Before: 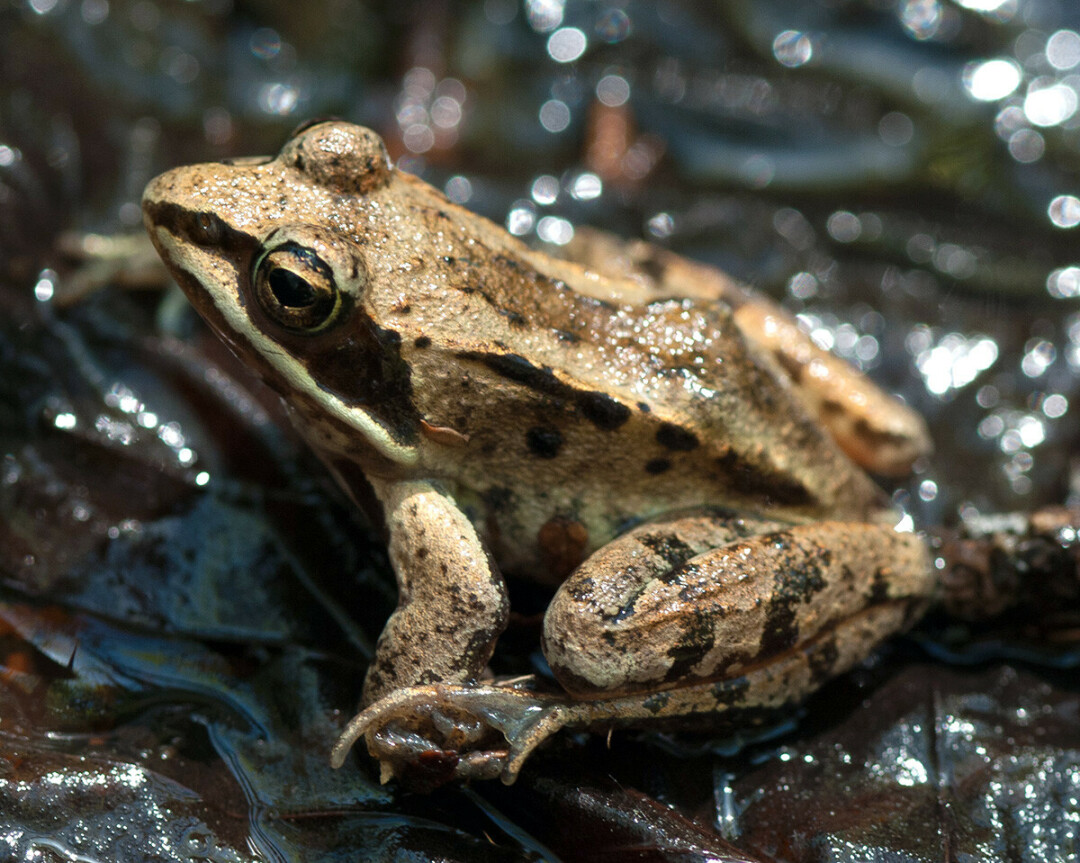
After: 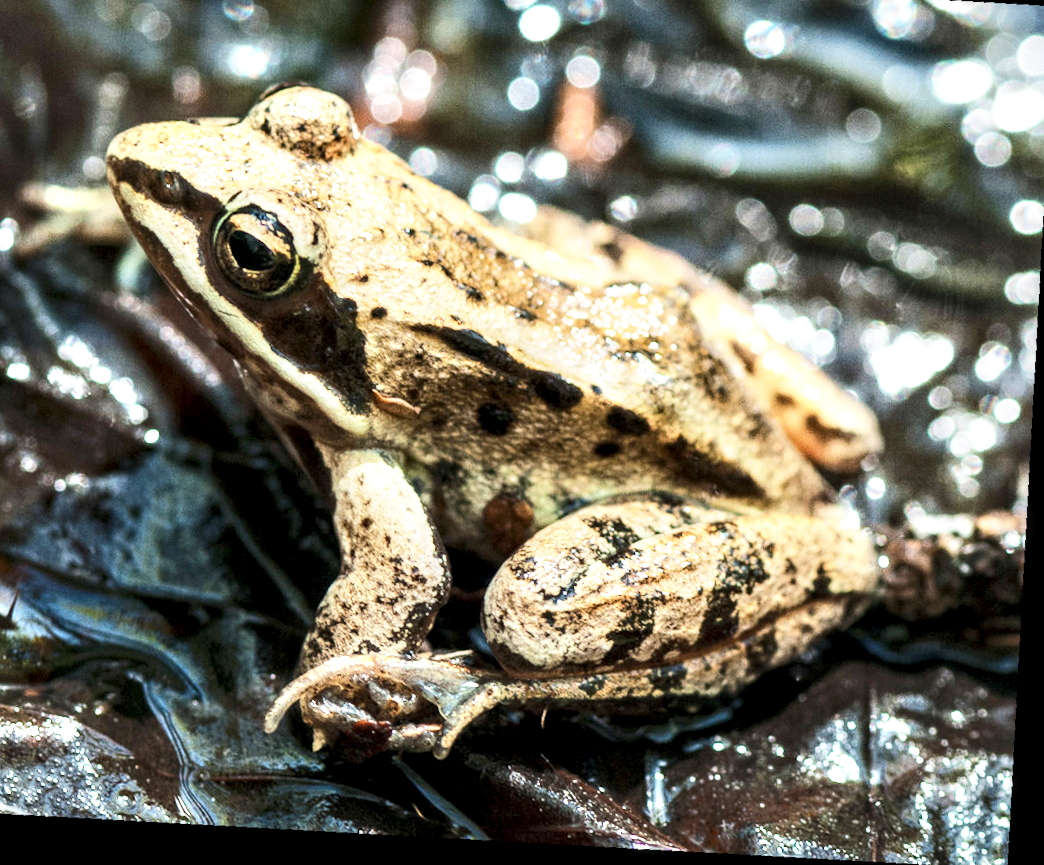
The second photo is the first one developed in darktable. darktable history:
crop and rotate: angle 1.96°, left 5.673%, top 5.673%
base curve: curves: ch0 [(0, 0) (0.088, 0.125) (0.176, 0.251) (0.354, 0.501) (0.613, 0.749) (1, 0.877)], preserve colors none
local contrast: highlights 60%, shadows 60%, detail 160%
exposure: exposure 0.564 EV, compensate highlight preservation false
rotate and perspective: rotation 5.12°, automatic cropping off
rgb curve: curves: ch0 [(0, 0) (0.284, 0.292) (0.505, 0.644) (1, 1)]; ch1 [(0, 0) (0.284, 0.292) (0.505, 0.644) (1, 1)]; ch2 [(0, 0) (0.284, 0.292) (0.505, 0.644) (1, 1)], compensate middle gray true
